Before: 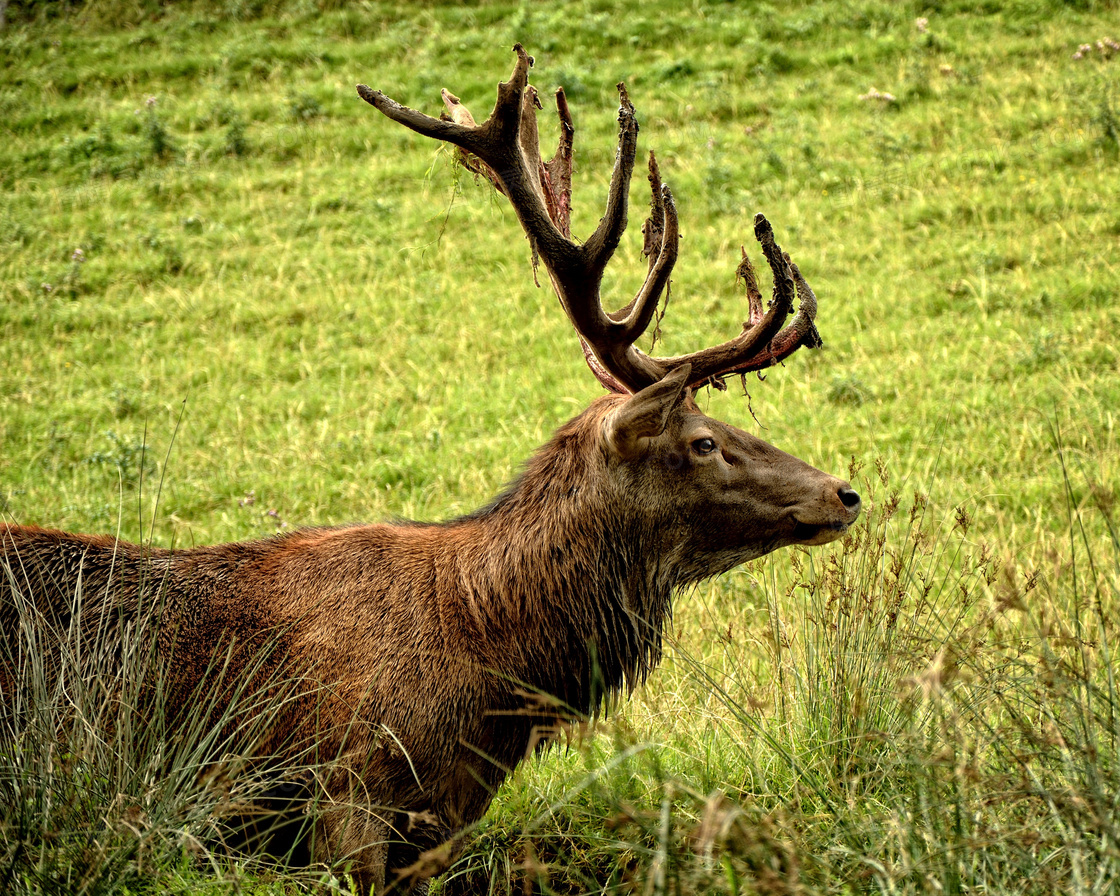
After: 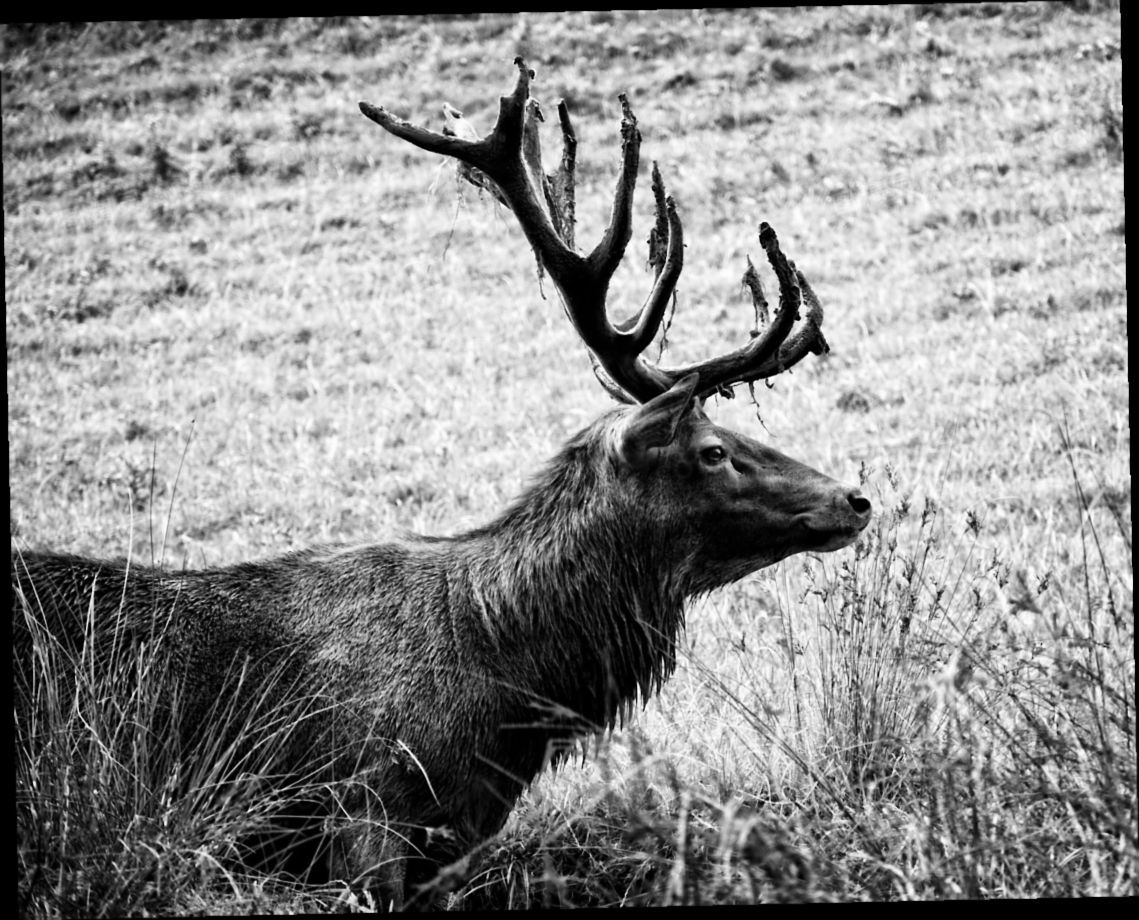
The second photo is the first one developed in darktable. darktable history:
sharpen: radius 1
lowpass: radius 0.76, contrast 1.56, saturation 0, unbound 0
rotate and perspective: rotation -1.24°, automatic cropping off
white balance: emerald 1
